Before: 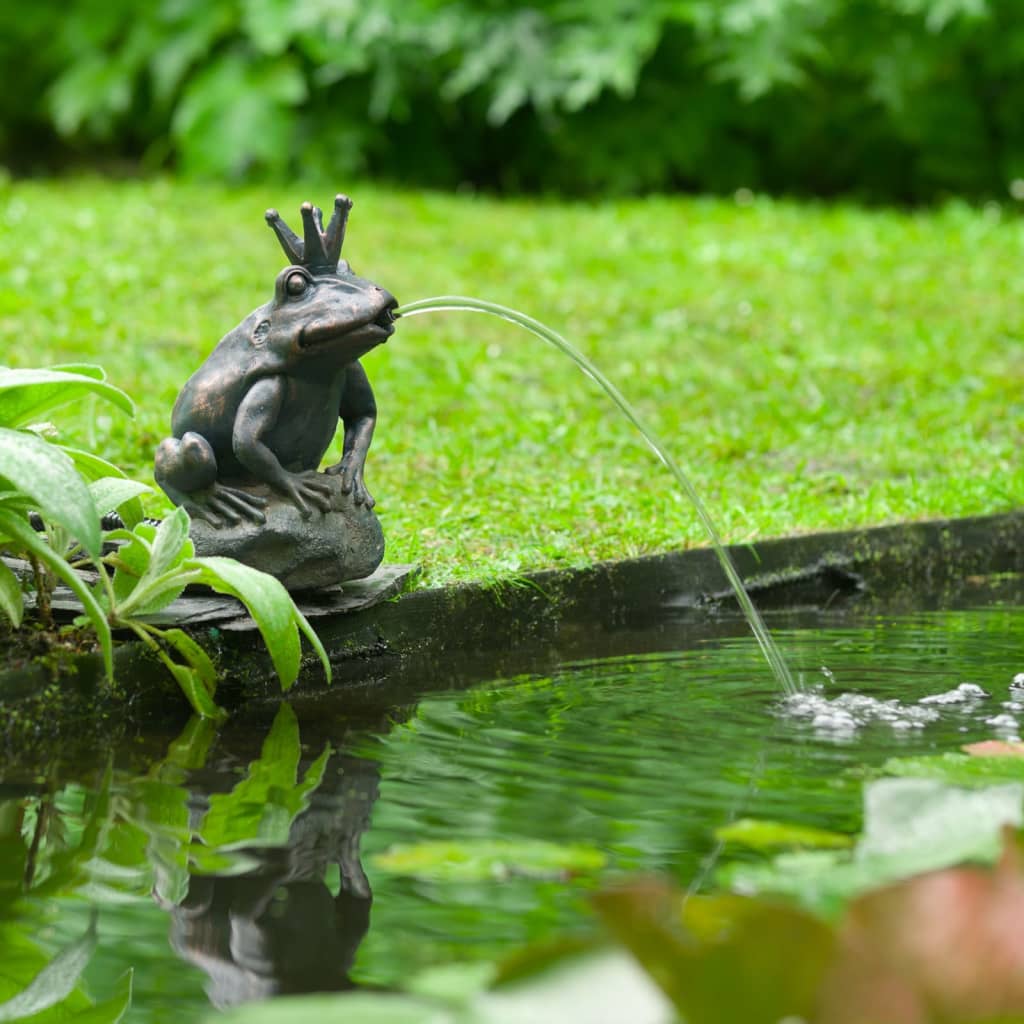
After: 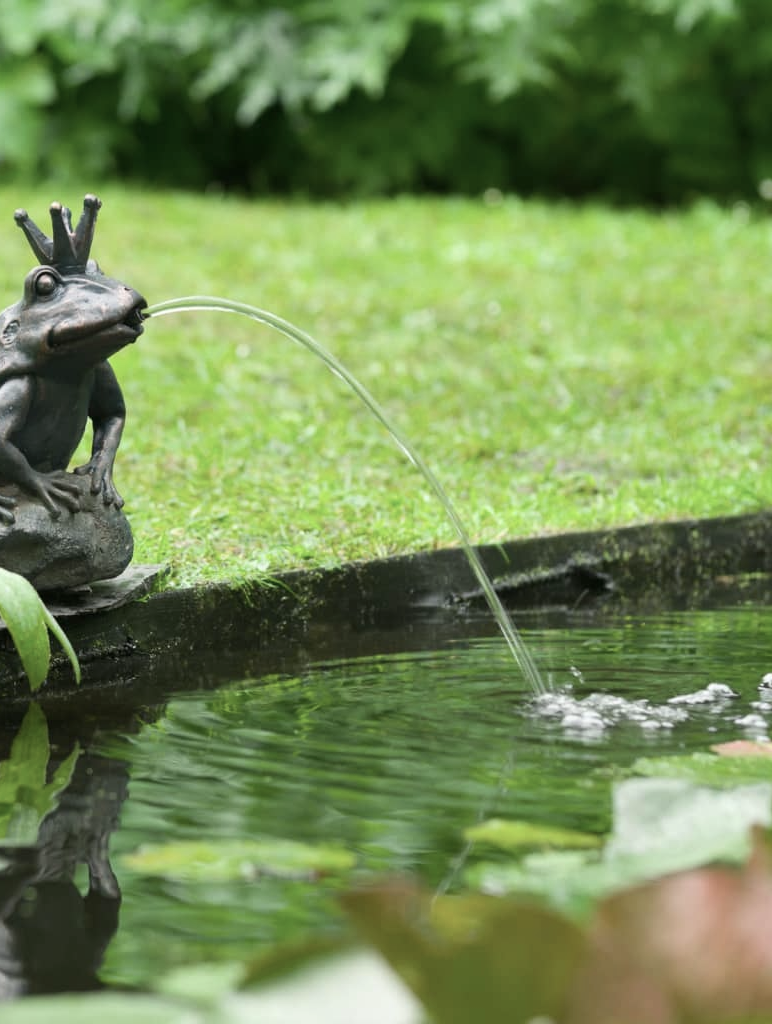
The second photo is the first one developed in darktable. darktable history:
contrast brightness saturation: contrast 0.1, saturation -0.3
crop and rotate: left 24.6%
